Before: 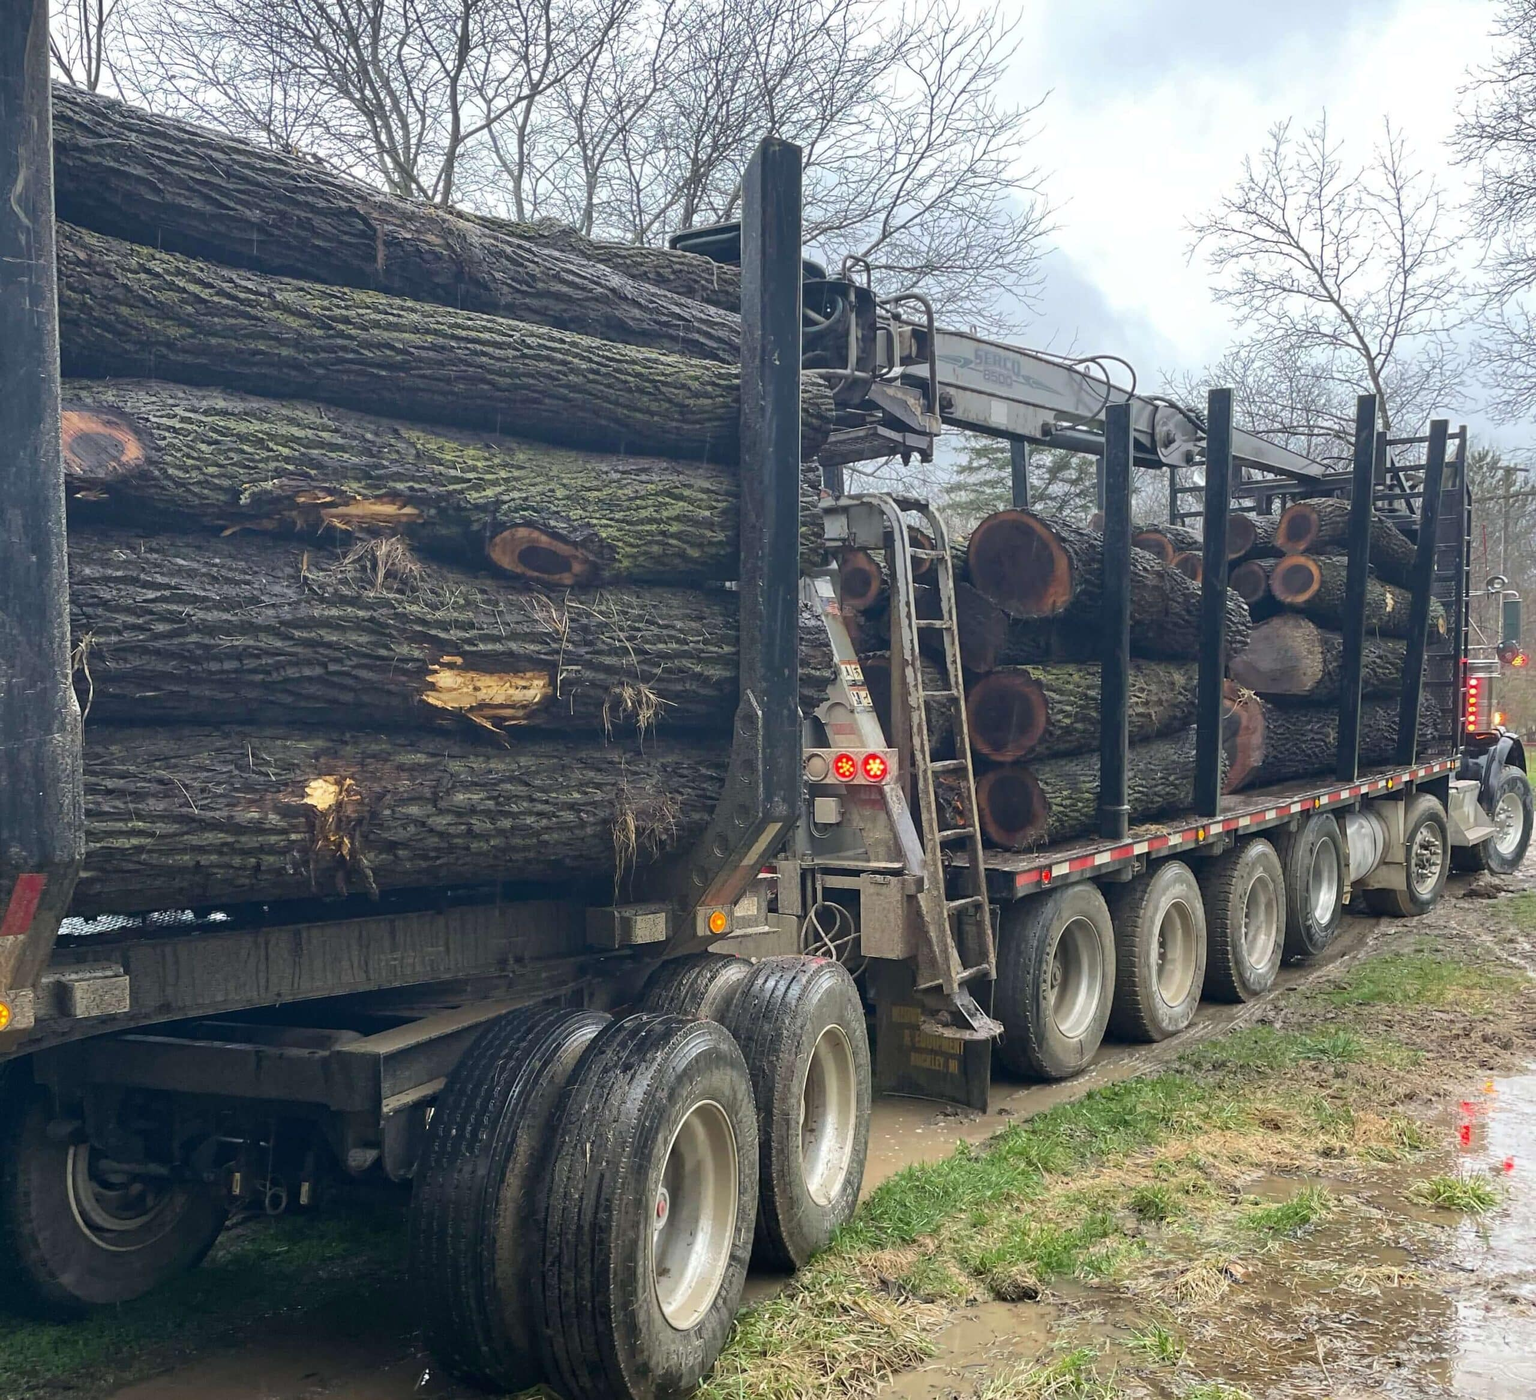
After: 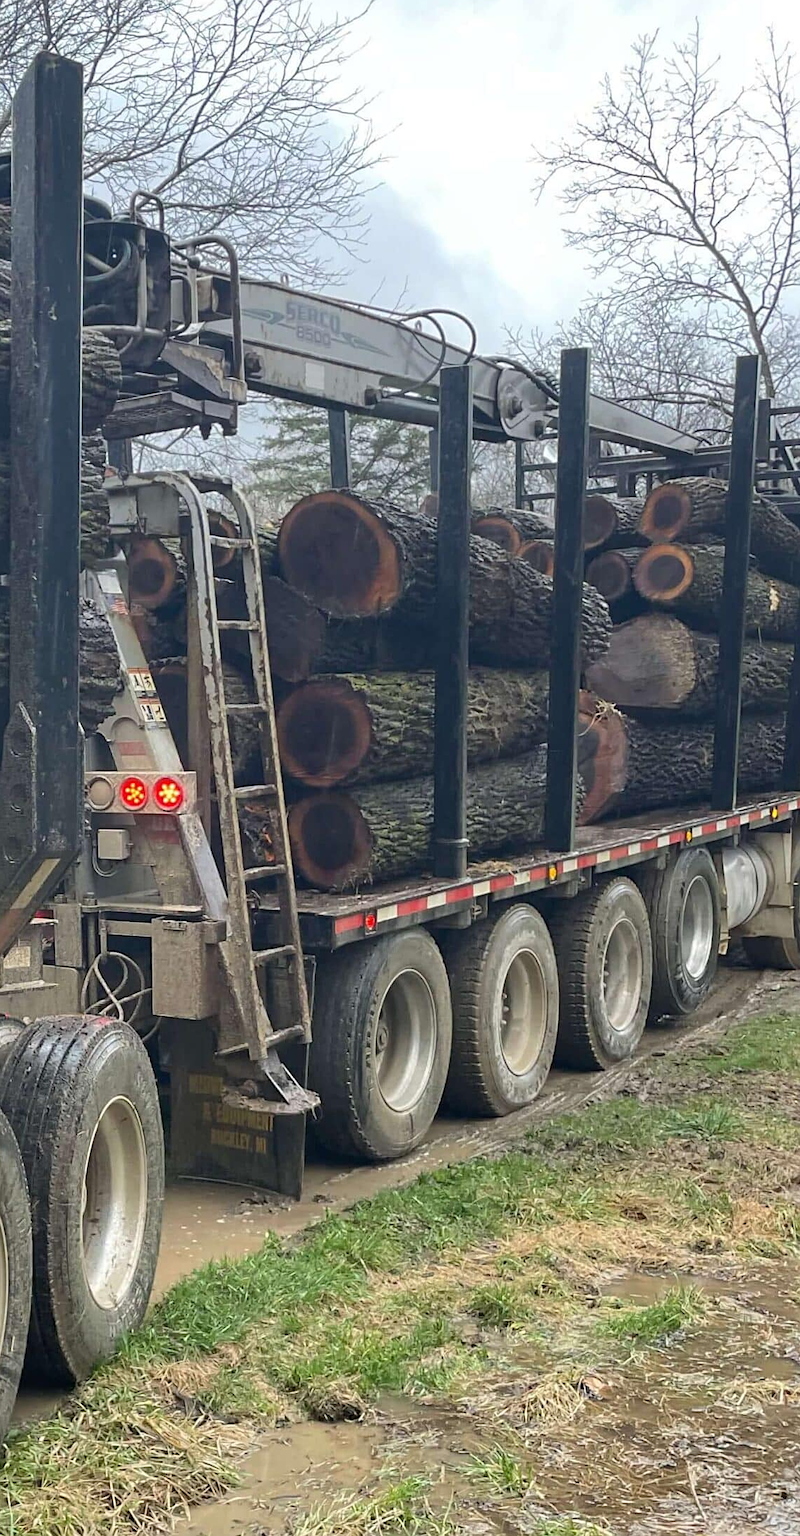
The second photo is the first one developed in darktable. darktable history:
crop: left 47.628%, top 6.643%, right 7.874%
sharpen: amount 0.2
